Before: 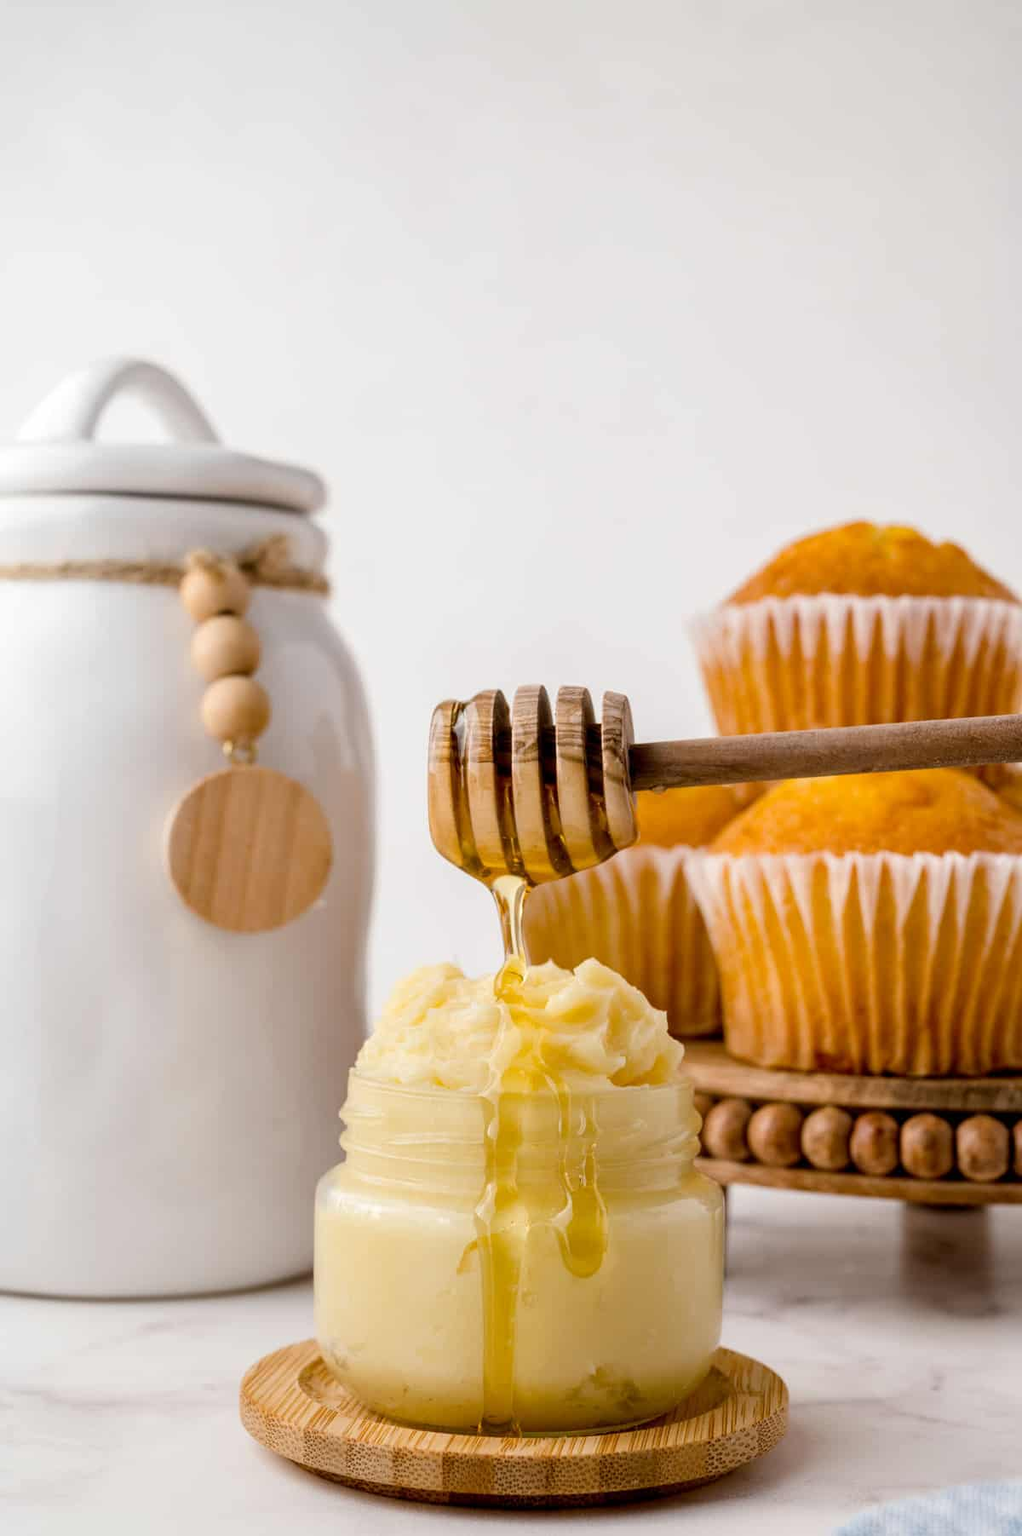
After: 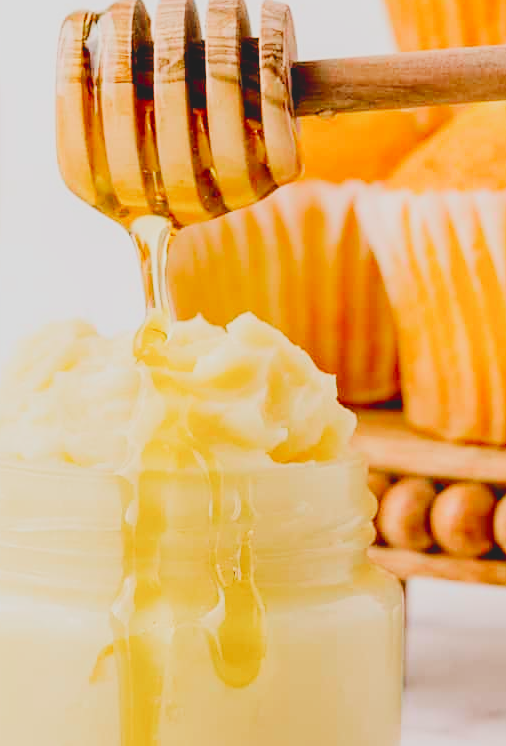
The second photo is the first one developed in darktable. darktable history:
exposure: black level correction 0, exposure 1.099 EV, compensate exposure bias true, compensate highlight preservation false
color zones: curves: ch1 [(0, 0.679) (0.143, 0.647) (0.286, 0.261) (0.378, -0.011) (0.571, 0.396) (0.714, 0.399) (0.857, 0.406) (1, 0.679)]
contrast brightness saturation: contrast -0.272
crop: left 37.252%, top 45.065%, right 20.54%, bottom 13.511%
filmic rgb: black relative exposure -7.39 EV, white relative exposure 5.1 EV, hardness 3.22
sharpen: radius 1.883, amount 0.416, threshold 1.609
tone curve: curves: ch0 [(0, 0) (0.004, 0.001) (0.133, 0.112) (0.325, 0.362) (0.832, 0.893) (1, 1)], preserve colors none
